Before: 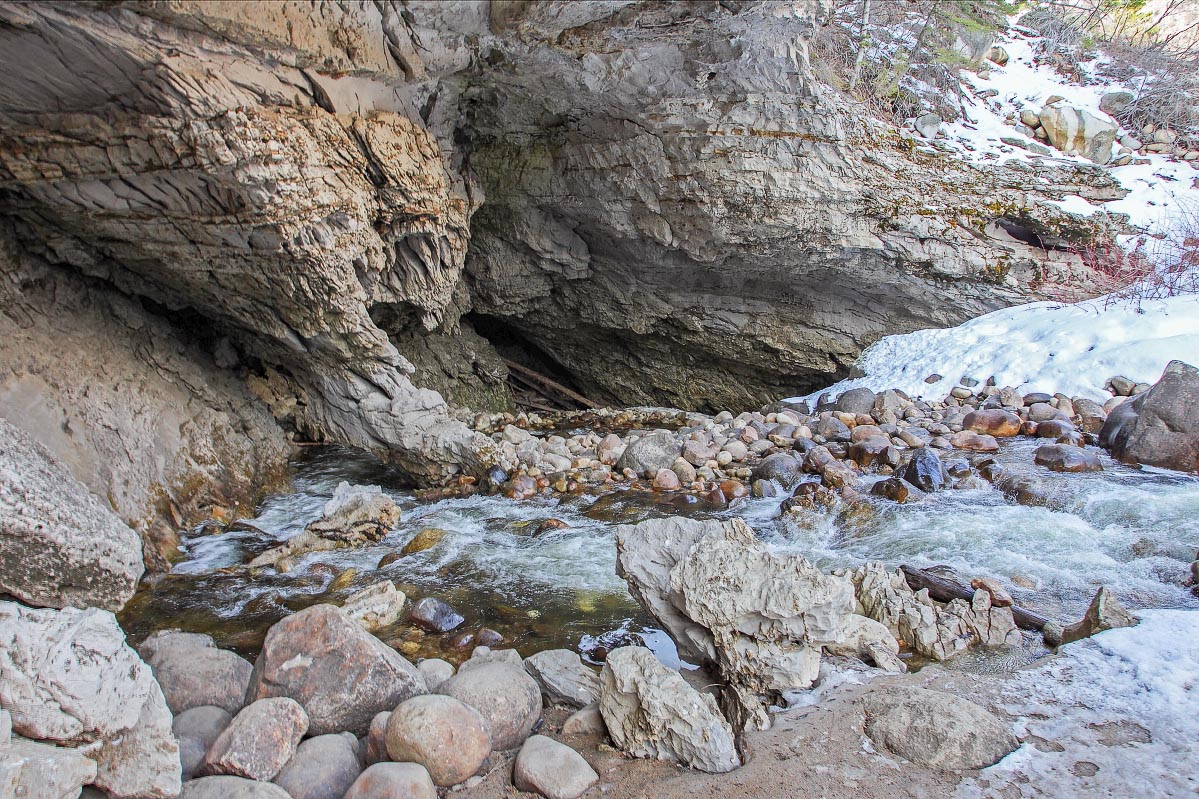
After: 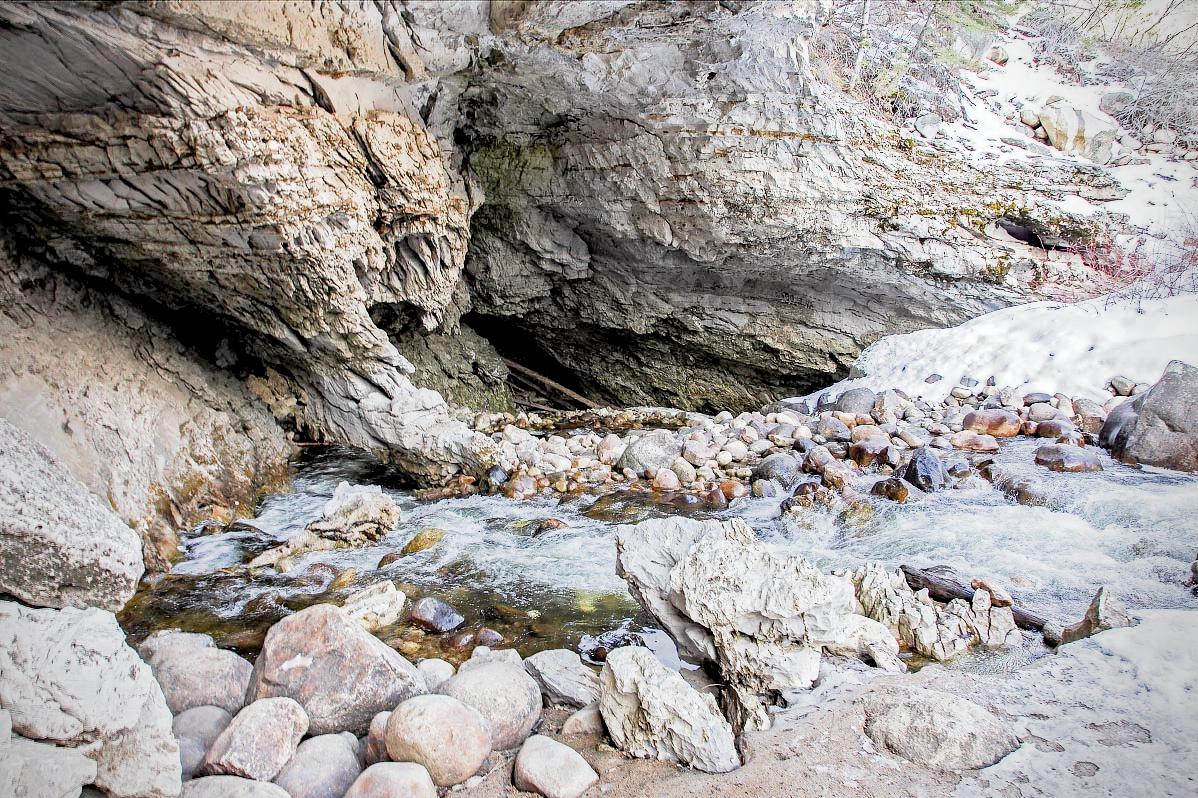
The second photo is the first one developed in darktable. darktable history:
crop: left 0.042%
vignetting: on, module defaults
exposure: black level correction 0.011, compensate highlight preservation false
contrast brightness saturation: saturation -0.041
filmic rgb: middle gray luminance 9.24%, black relative exposure -10.61 EV, white relative exposure 3.43 EV, target black luminance 0%, hardness 5.97, latitude 59.62%, contrast 1.087, highlights saturation mix 5.7%, shadows ↔ highlights balance 29.21%, add noise in highlights 0.001, preserve chrominance max RGB, color science v3 (2019), use custom middle-gray values true, contrast in highlights soft
